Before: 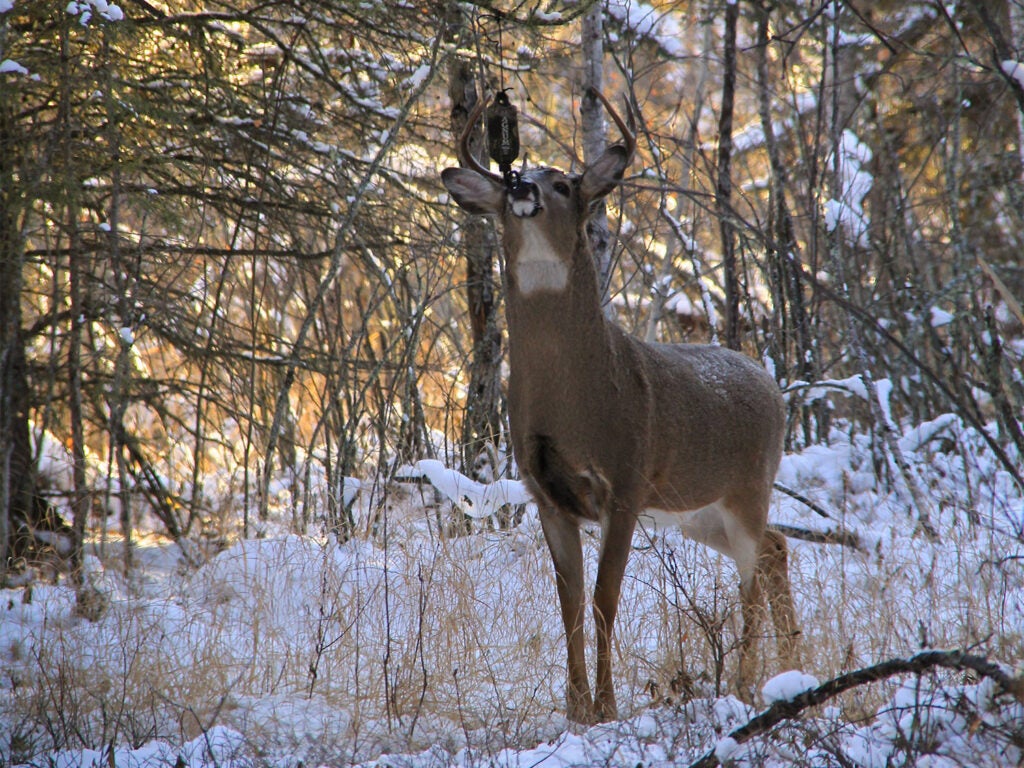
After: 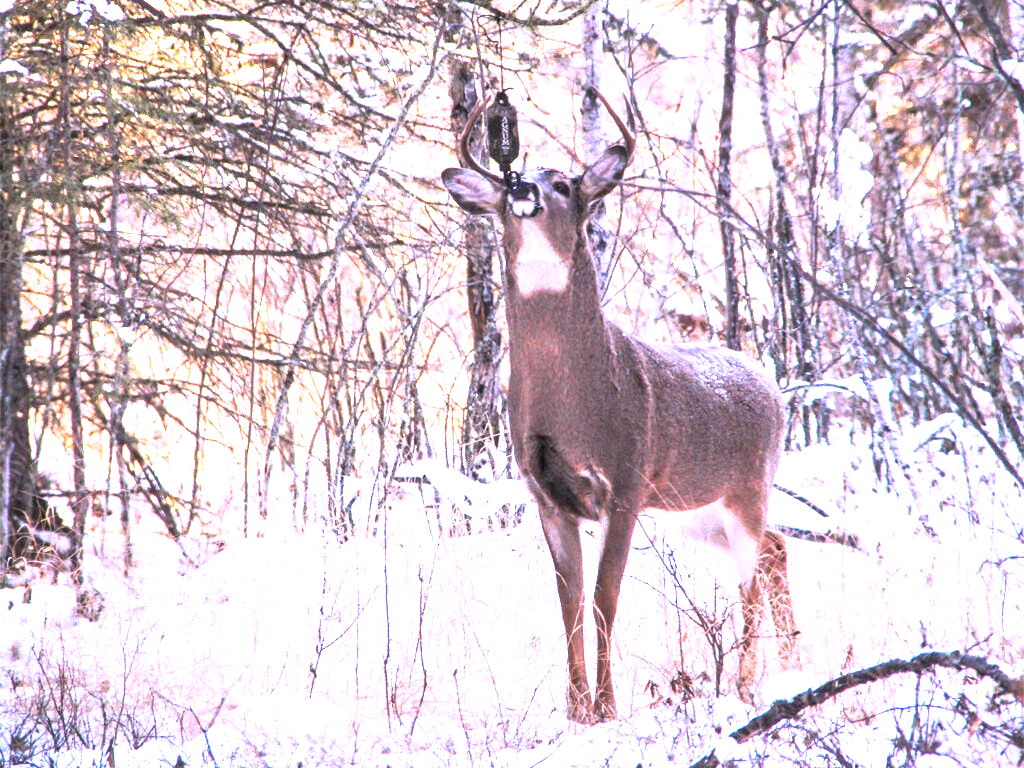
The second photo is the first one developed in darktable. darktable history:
base curve: curves: ch0 [(0, 0) (0.257, 0.25) (0.482, 0.586) (0.757, 0.871) (1, 1)], preserve colors none
local contrast: on, module defaults
exposure: exposure 2.213 EV, compensate exposure bias true, compensate highlight preservation false
color correction: highlights a* 15.17, highlights b* -25.62
